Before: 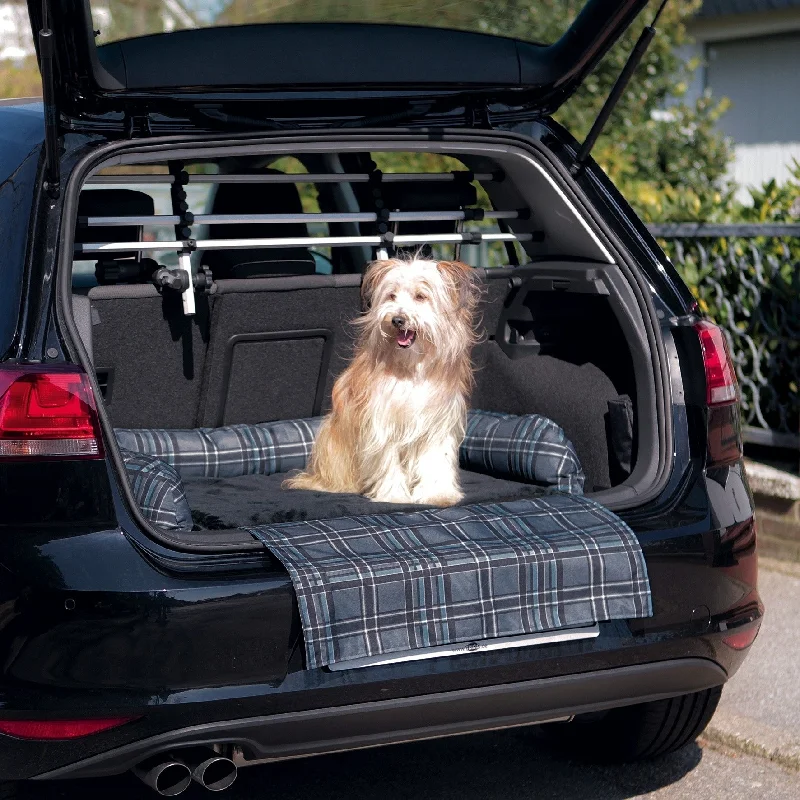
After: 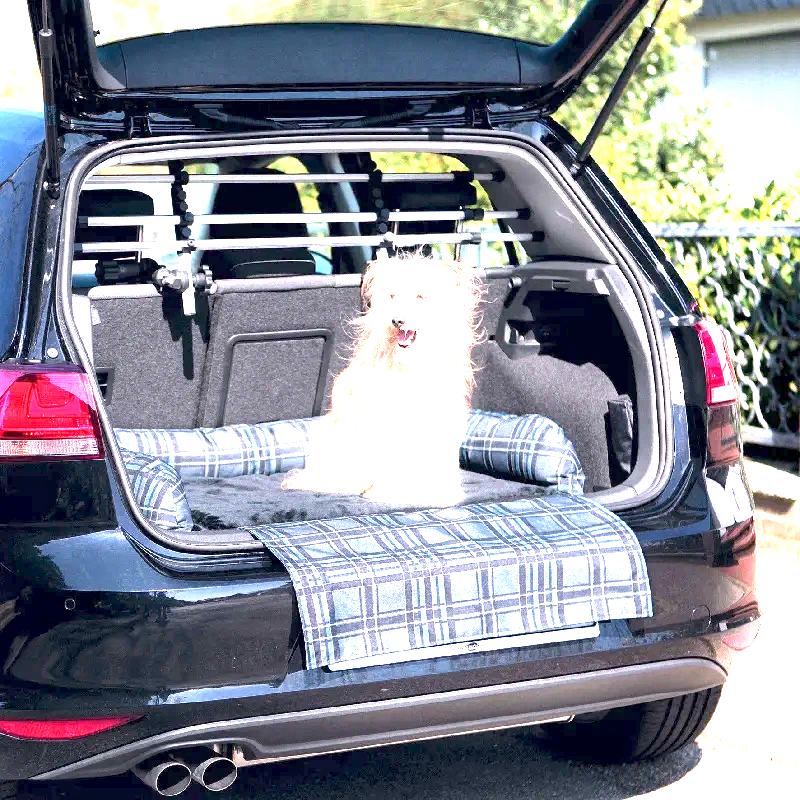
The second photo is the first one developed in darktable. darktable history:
white balance: red 1.004, blue 1.024
local contrast: highlights 100%, shadows 100%, detail 131%, midtone range 0.2
exposure: exposure 3 EV, compensate highlight preservation false
